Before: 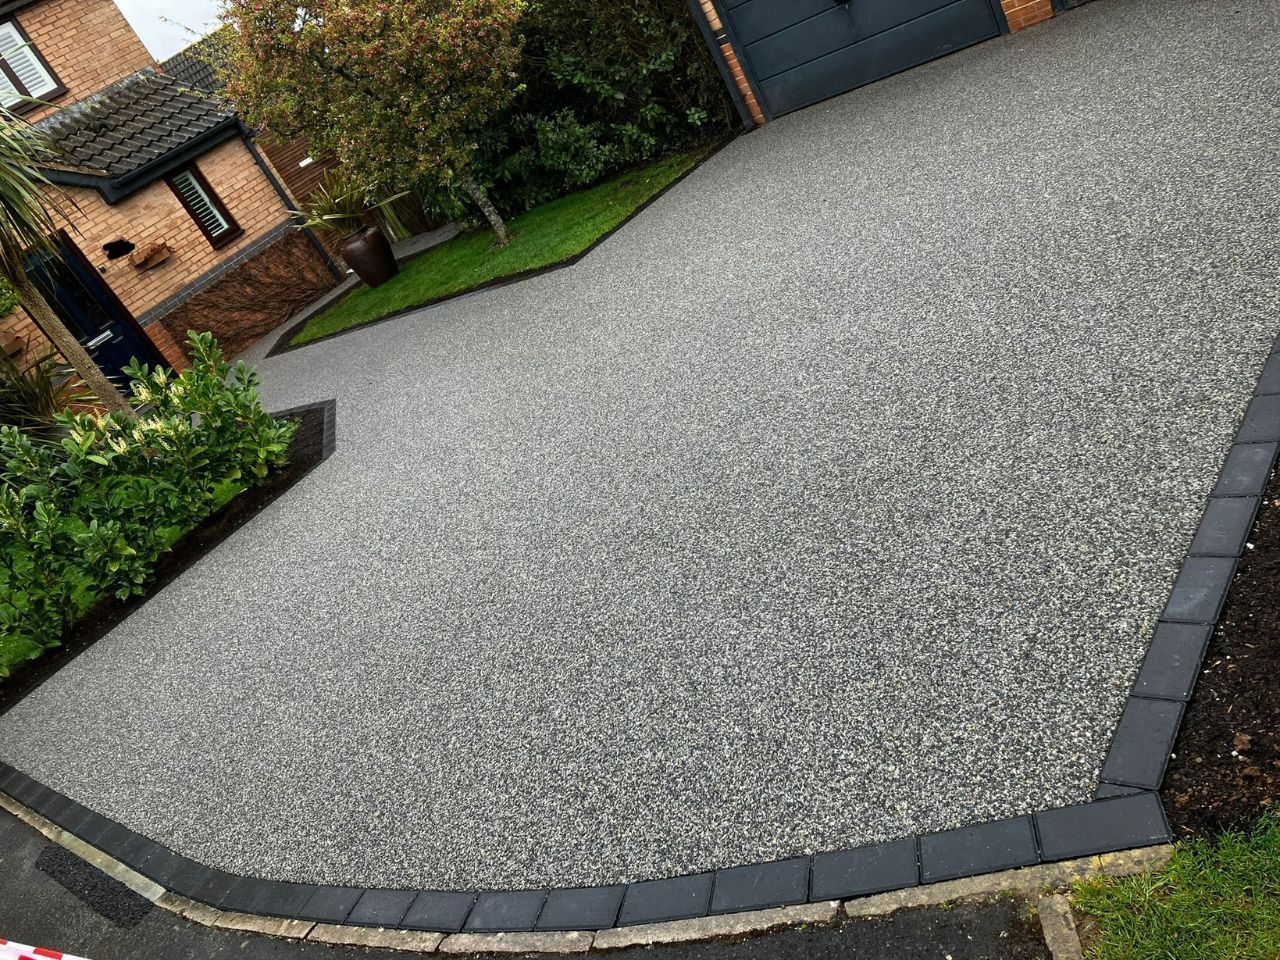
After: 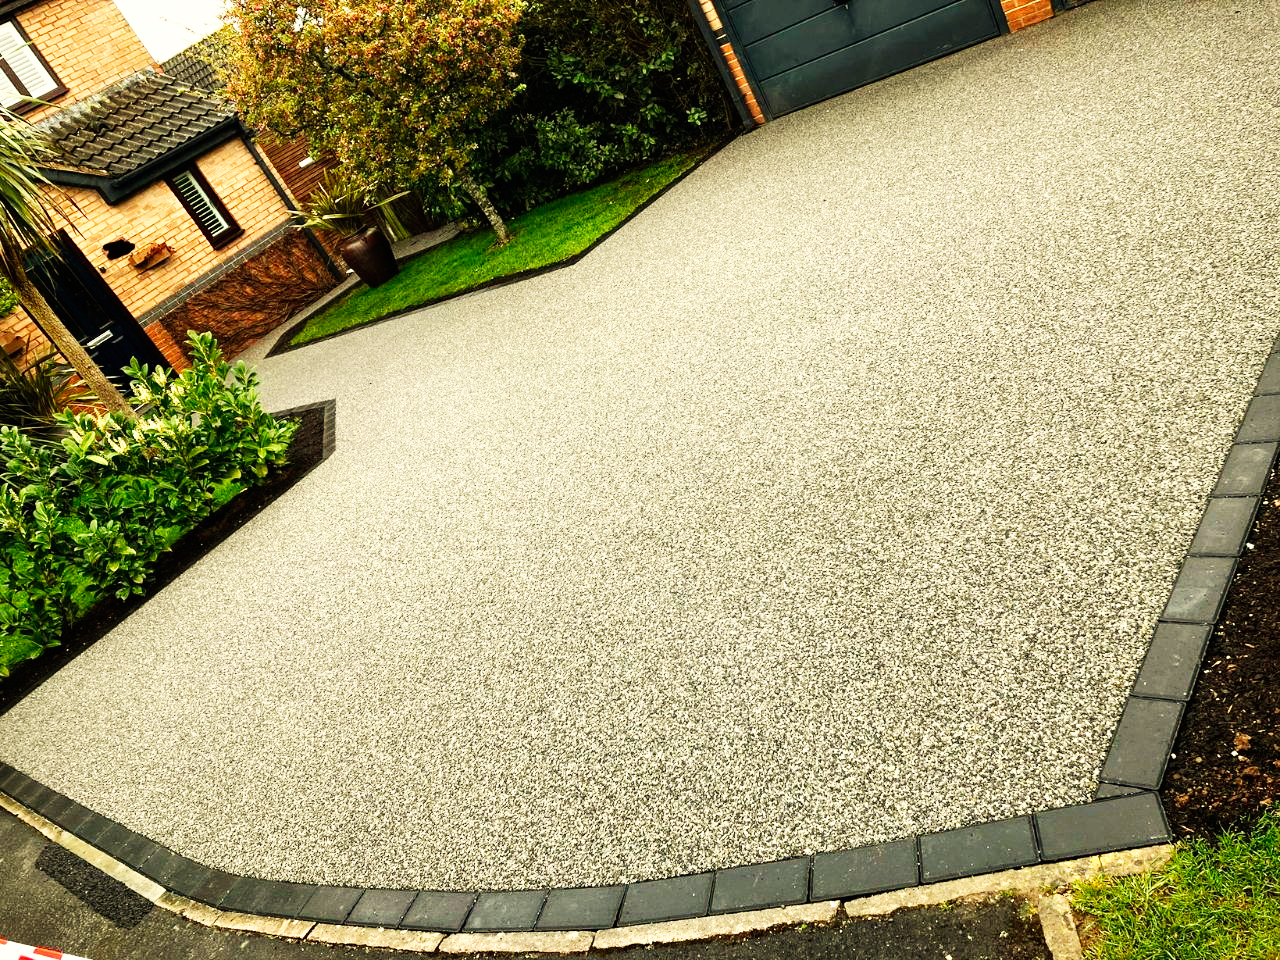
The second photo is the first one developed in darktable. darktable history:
white balance: red 1.08, blue 0.791
base curve: curves: ch0 [(0, 0) (0.007, 0.004) (0.027, 0.03) (0.046, 0.07) (0.207, 0.54) (0.442, 0.872) (0.673, 0.972) (1, 1)], preserve colors none
